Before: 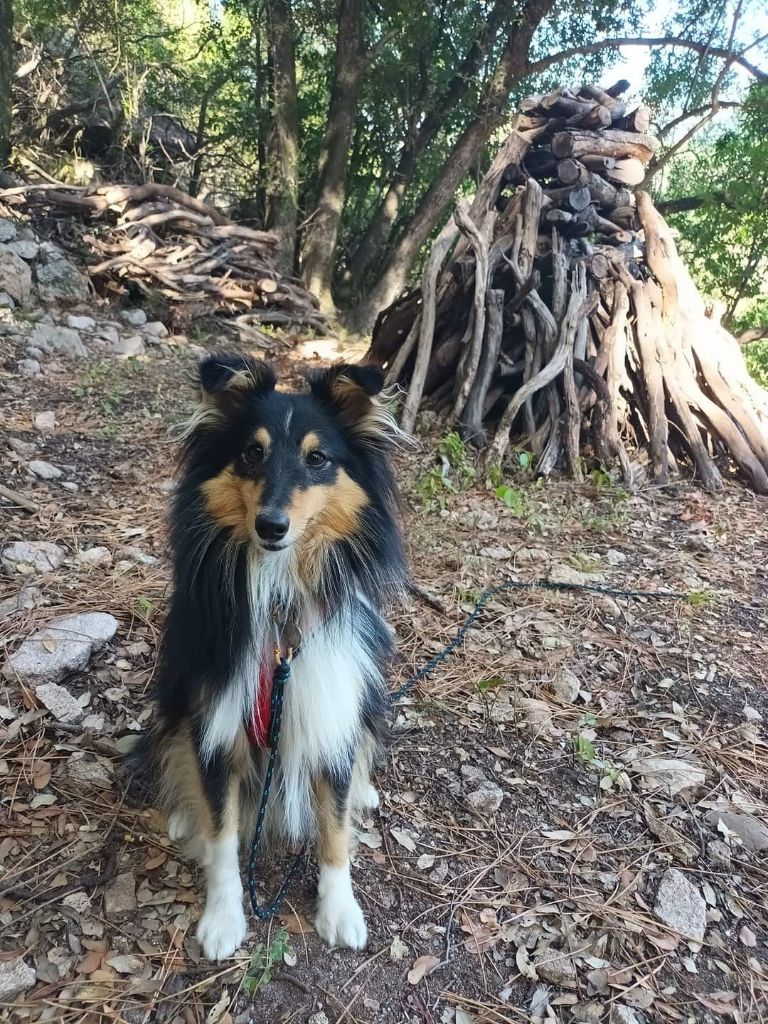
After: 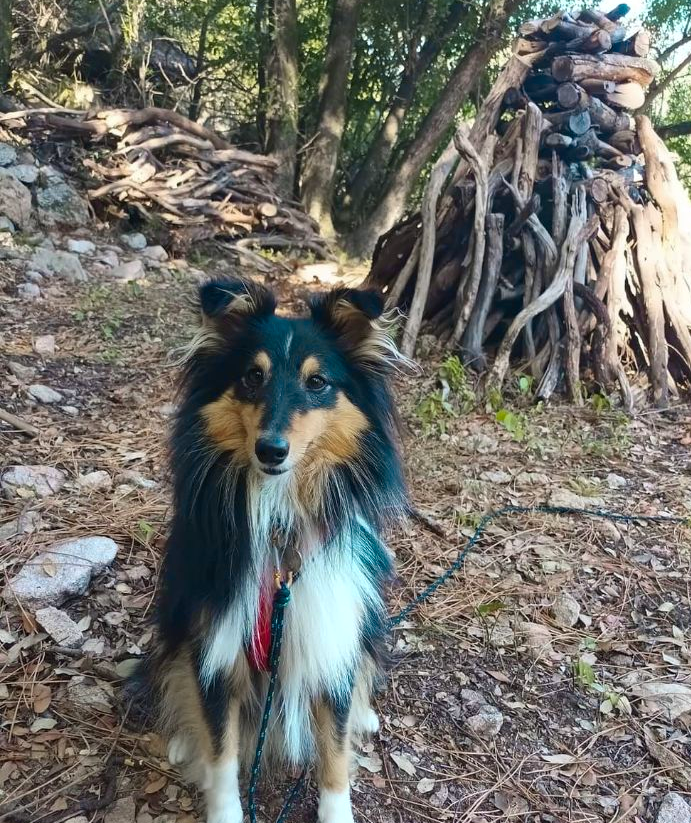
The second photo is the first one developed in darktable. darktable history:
crop: top 7.492%, right 9.909%, bottom 12.065%
color zones: curves: ch0 [(0.254, 0.492) (0.724, 0.62)]; ch1 [(0.25, 0.528) (0.719, 0.796)]; ch2 [(0, 0.472) (0.25, 0.5) (0.73, 0.184)]
